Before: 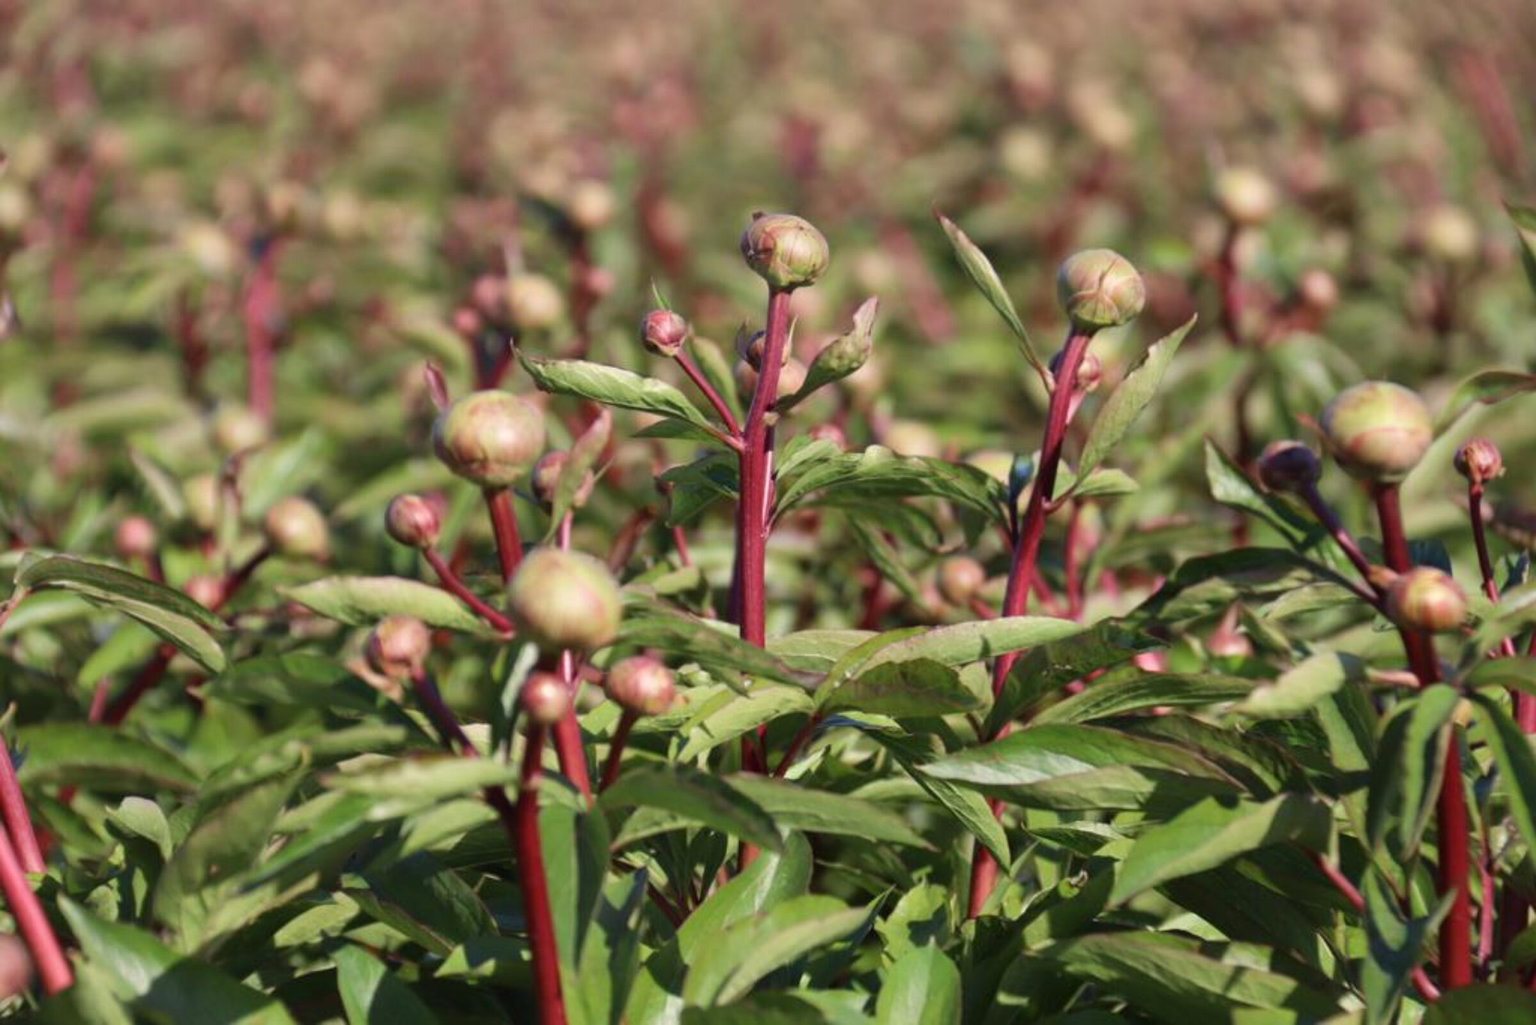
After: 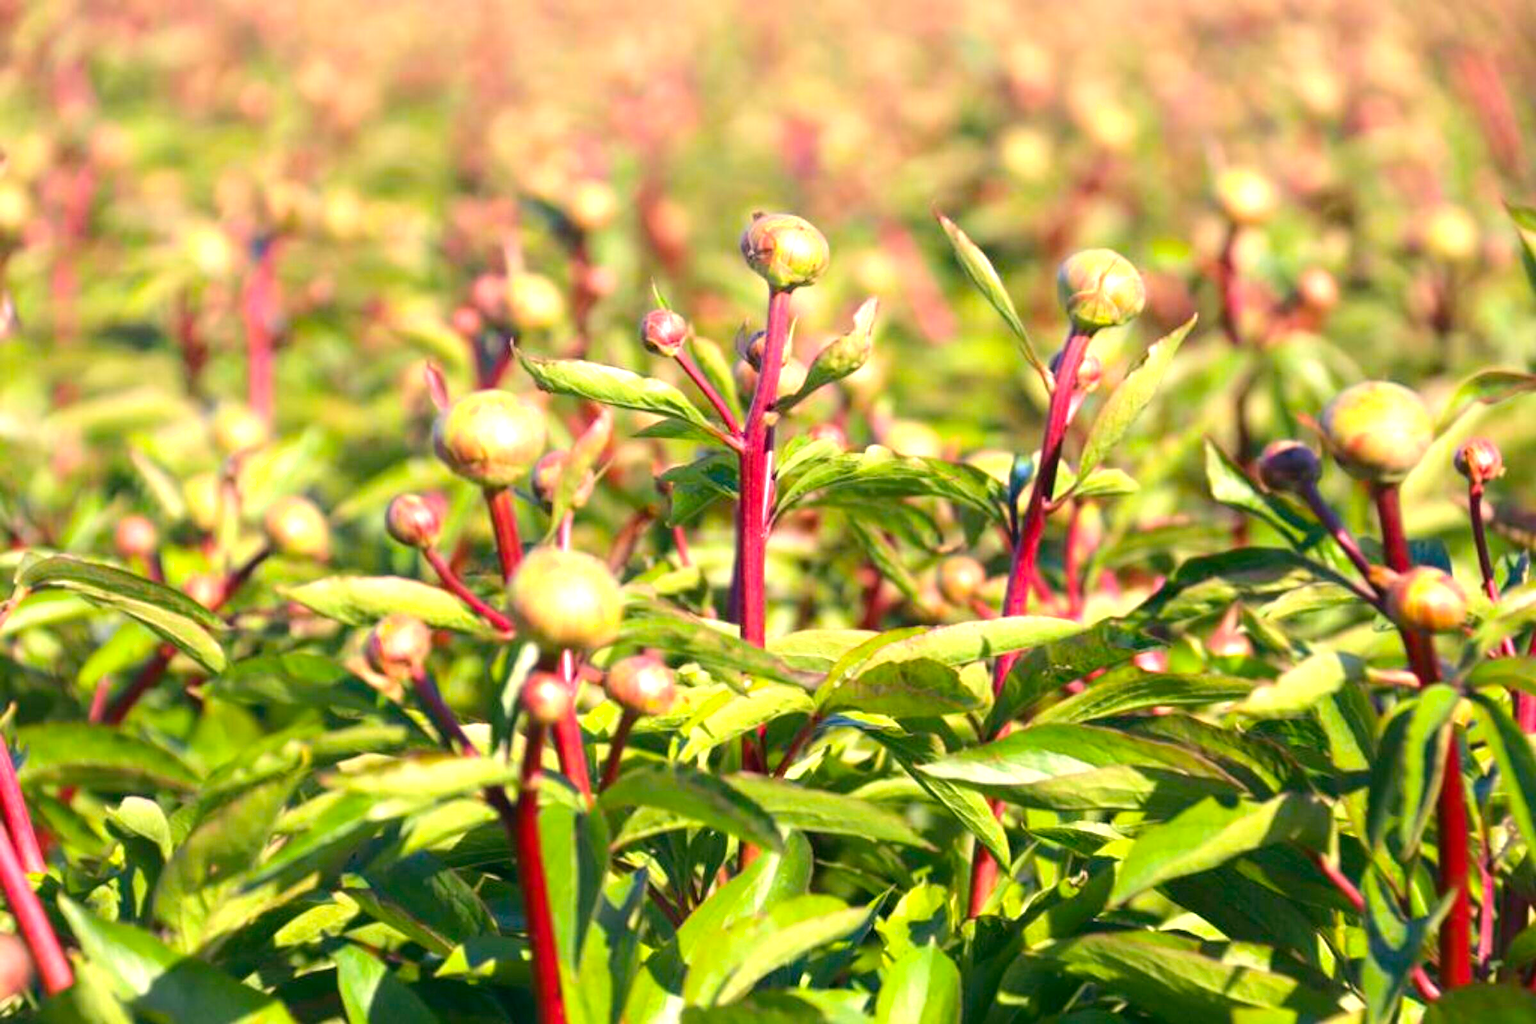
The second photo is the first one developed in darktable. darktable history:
shadows and highlights: shadows -24.19, highlights 49.44, soften with gaussian
exposure: black level correction 0, exposure 1.188 EV, compensate exposure bias true, compensate highlight preservation false
color balance rgb: highlights gain › chroma 3.101%, highlights gain › hue 75.84°, global offset › luminance -0.317%, global offset › chroma 0.108%, global offset › hue 164.65°, perceptual saturation grading › global saturation 19.869%, global vibrance 34.473%
